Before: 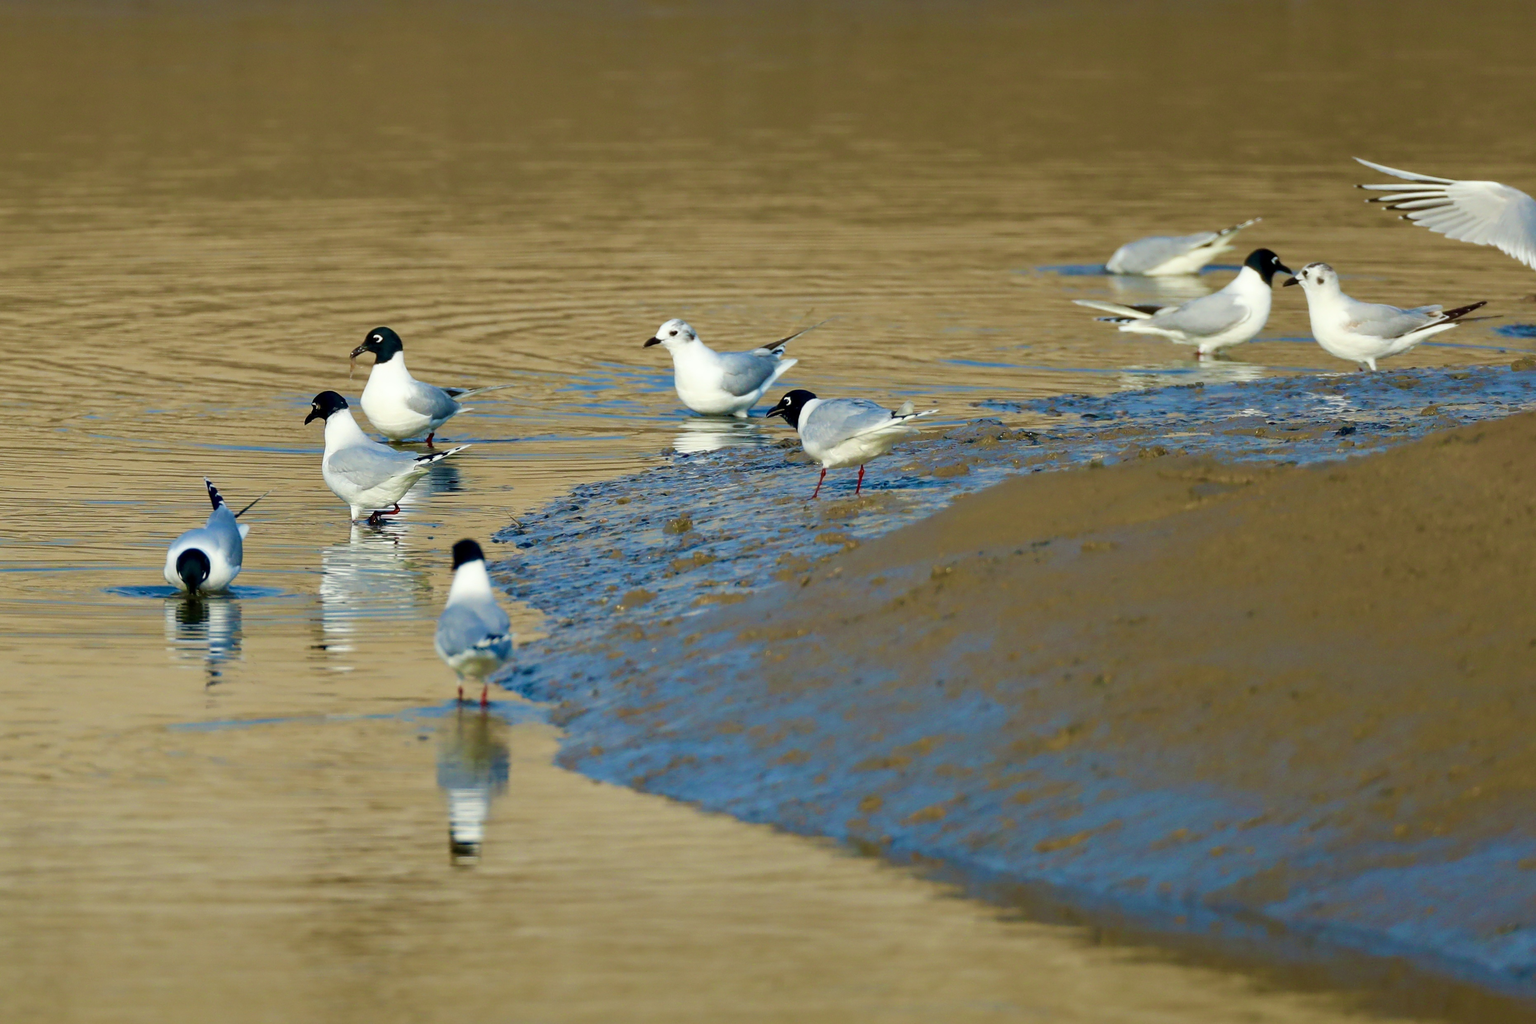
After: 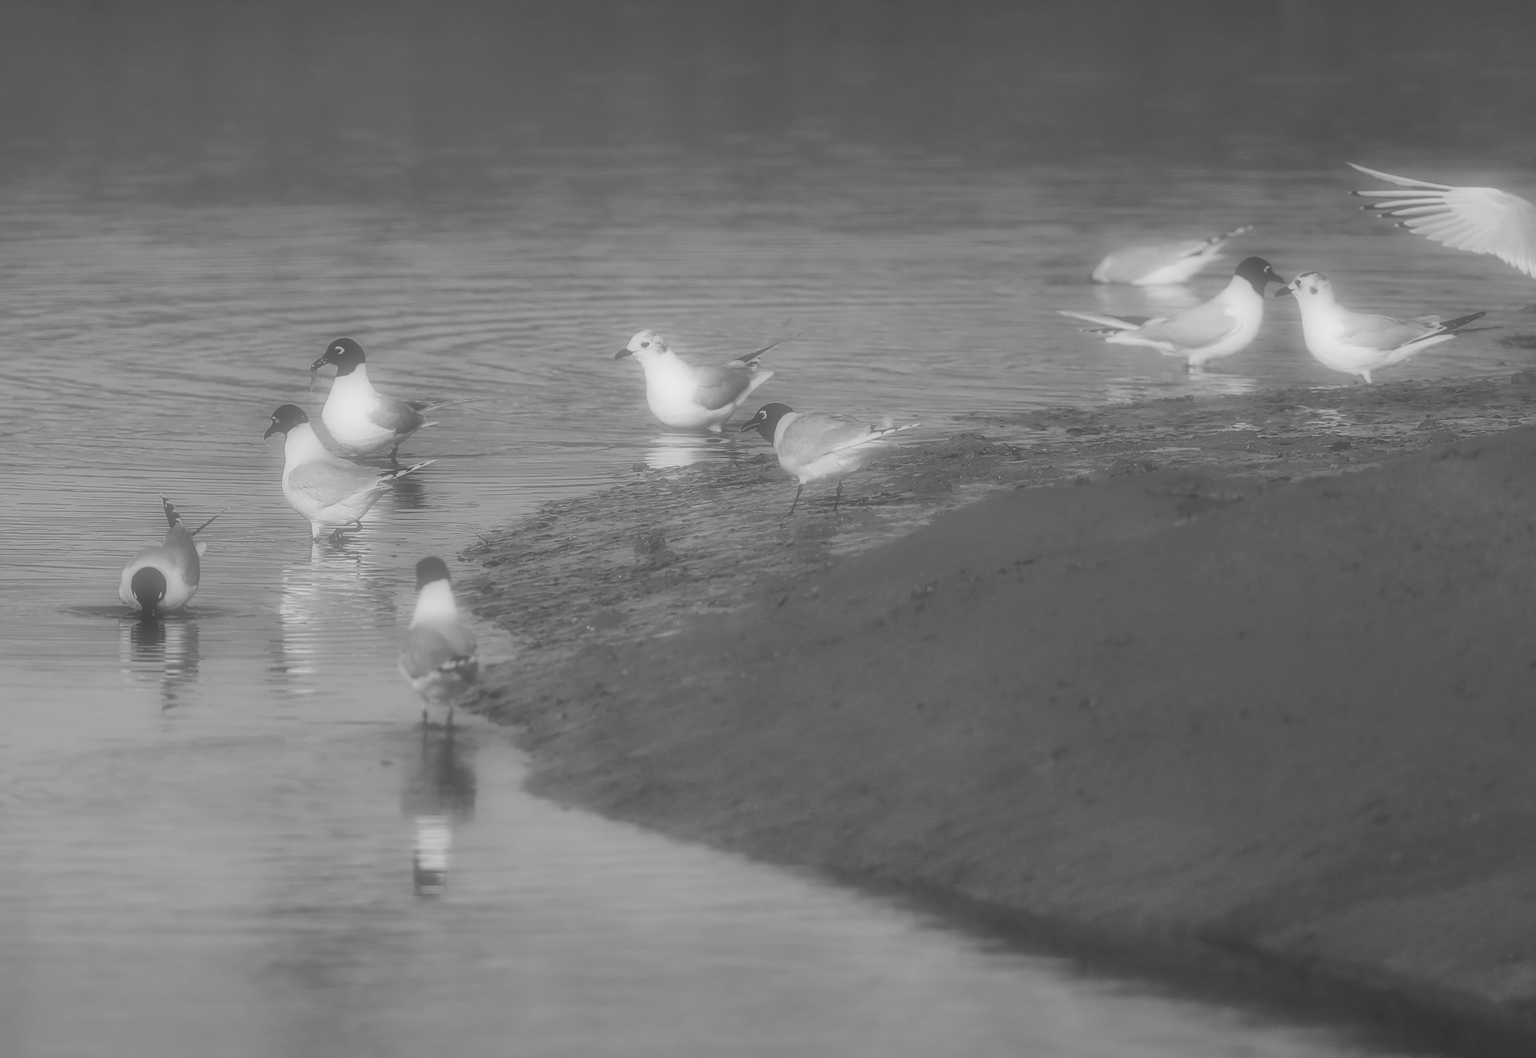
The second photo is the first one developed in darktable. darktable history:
crop and rotate: left 3.238%
sharpen: on, module defaults
local contrast: on, module defaults
color correction: highlights a* -2.68, highlights b* 2.57
soften: on, module defaults
filmic rgb: black relative exposure -7.75 EV, white relative exposure 4.4 EV, threshold 3 EV, target black luminance 0%, hardness 3.76, latitude 50.51%, contrast 1.074, highlights saturation mix 10%, shadows ↔ highlights balance -0.22%, color science v4 (2020), enable highlight reconstruction true
monochrome: size 3.1
exposure: black level correction 0.001, exposure -0.2 EV, compensate highlight preservation false
